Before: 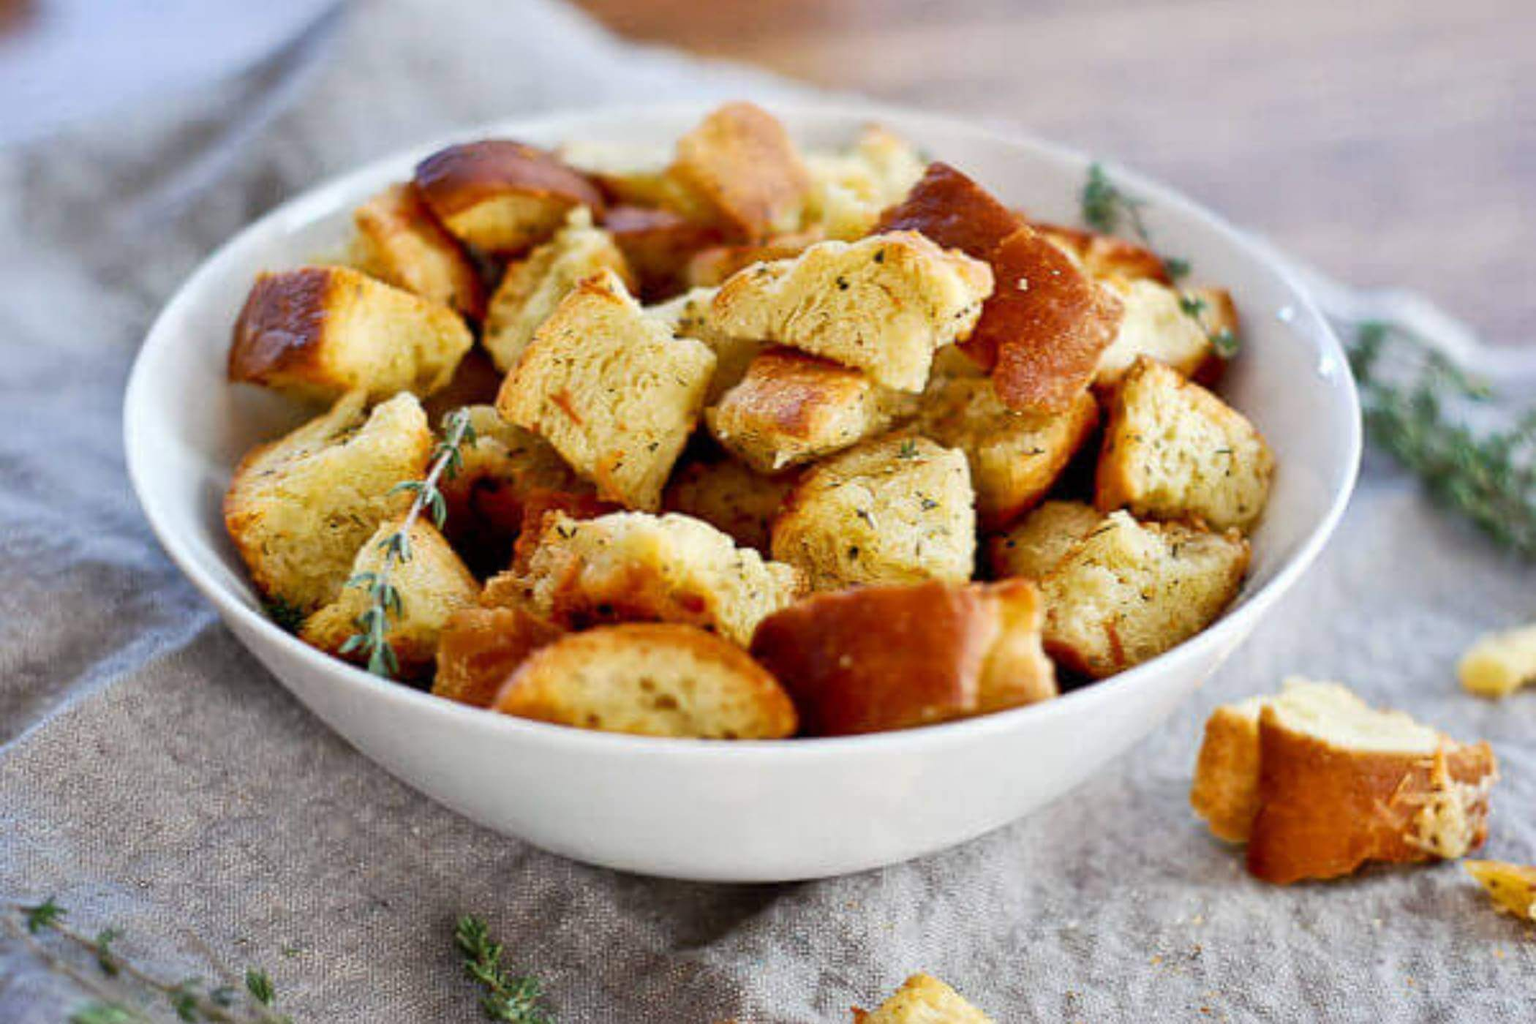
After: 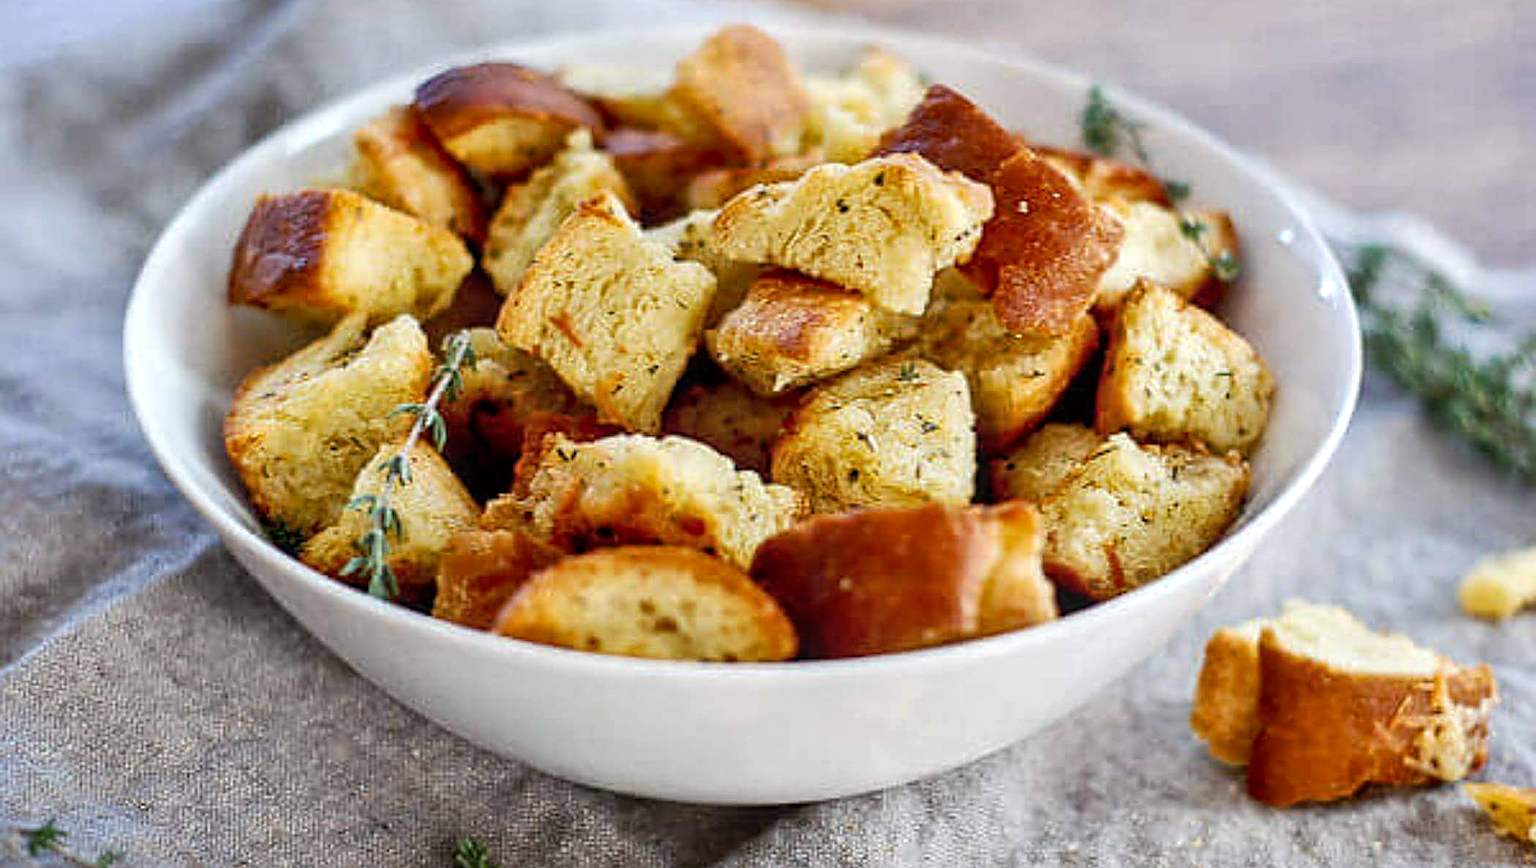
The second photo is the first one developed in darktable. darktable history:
local contrast: on, module defaults
sharpen: radius 2.618, amount 0.682
crop: top 7.607%, bottom 7.56%
